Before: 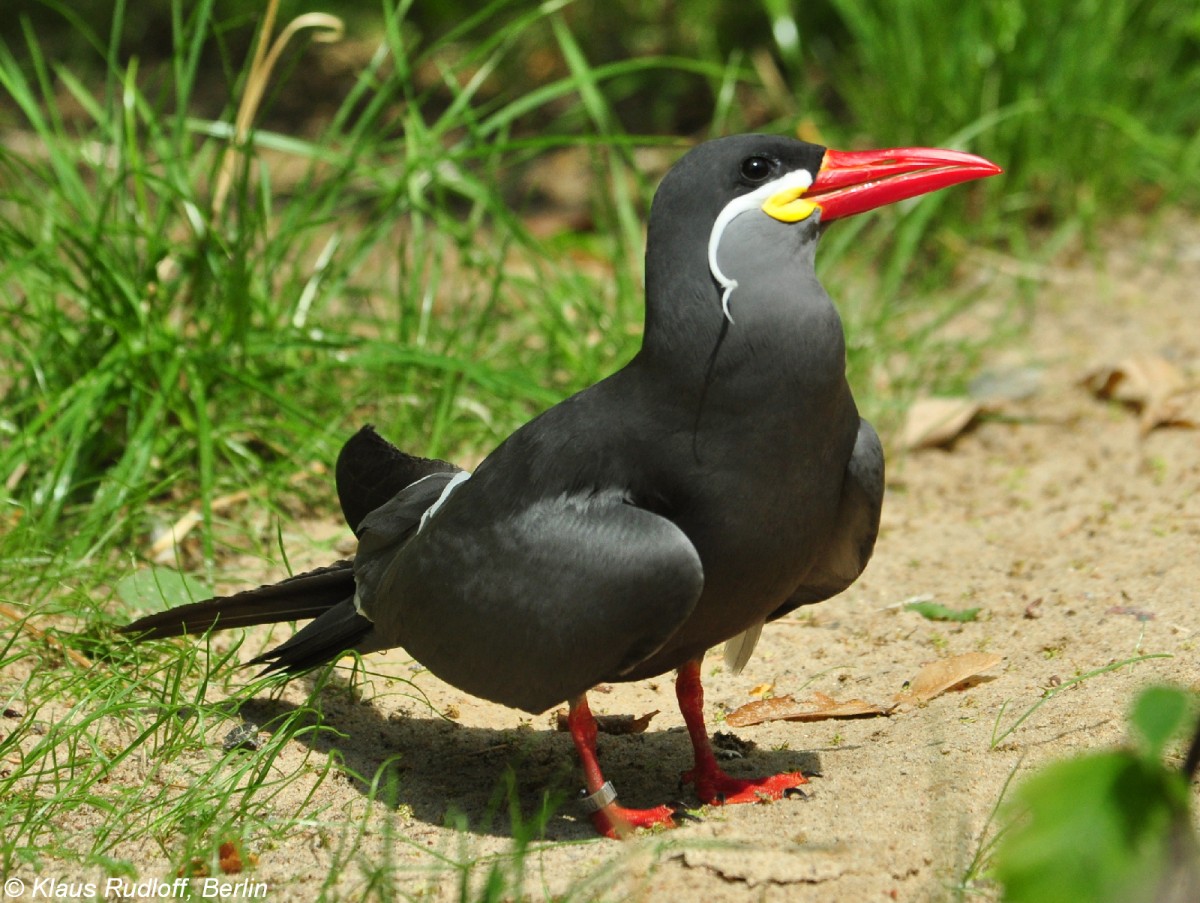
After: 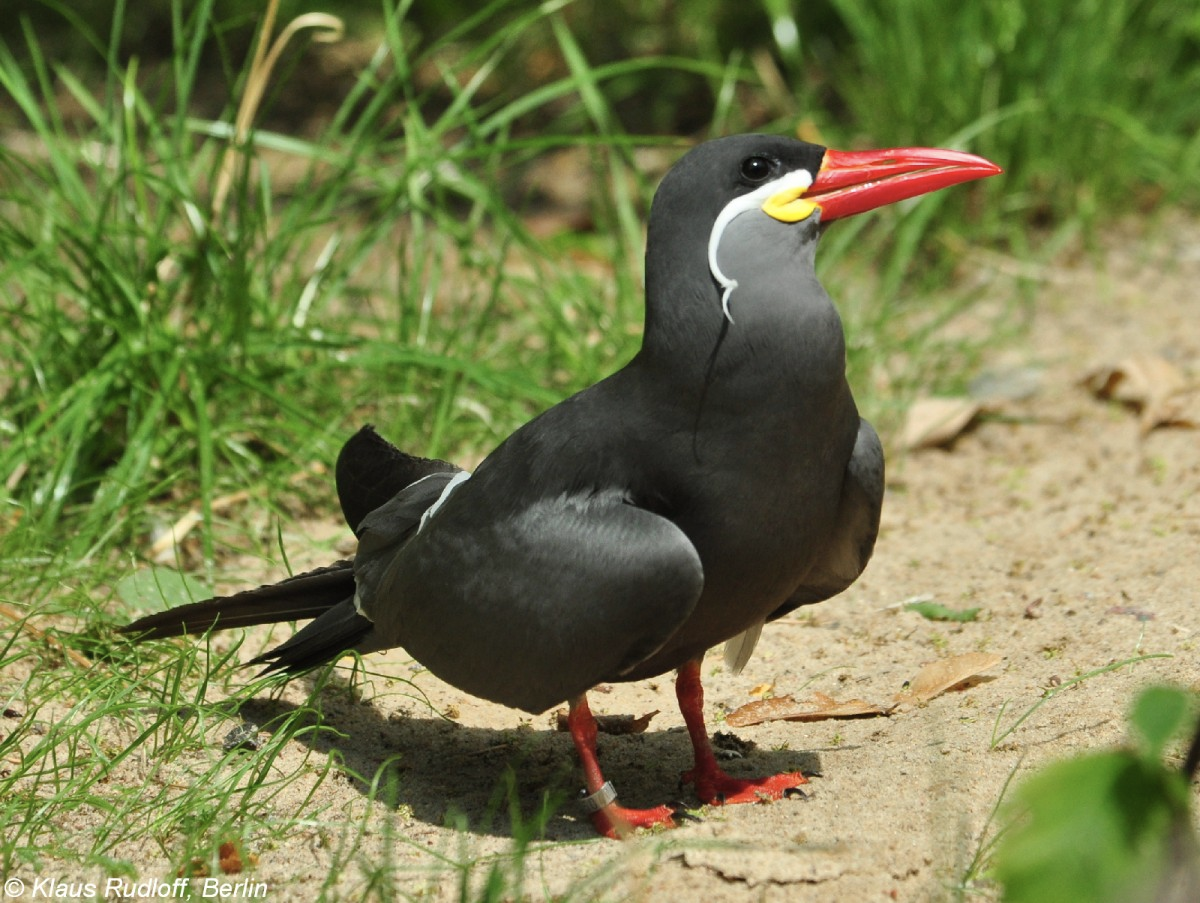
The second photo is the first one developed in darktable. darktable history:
color correction: highlights b* 0.009, saturation 0.857
